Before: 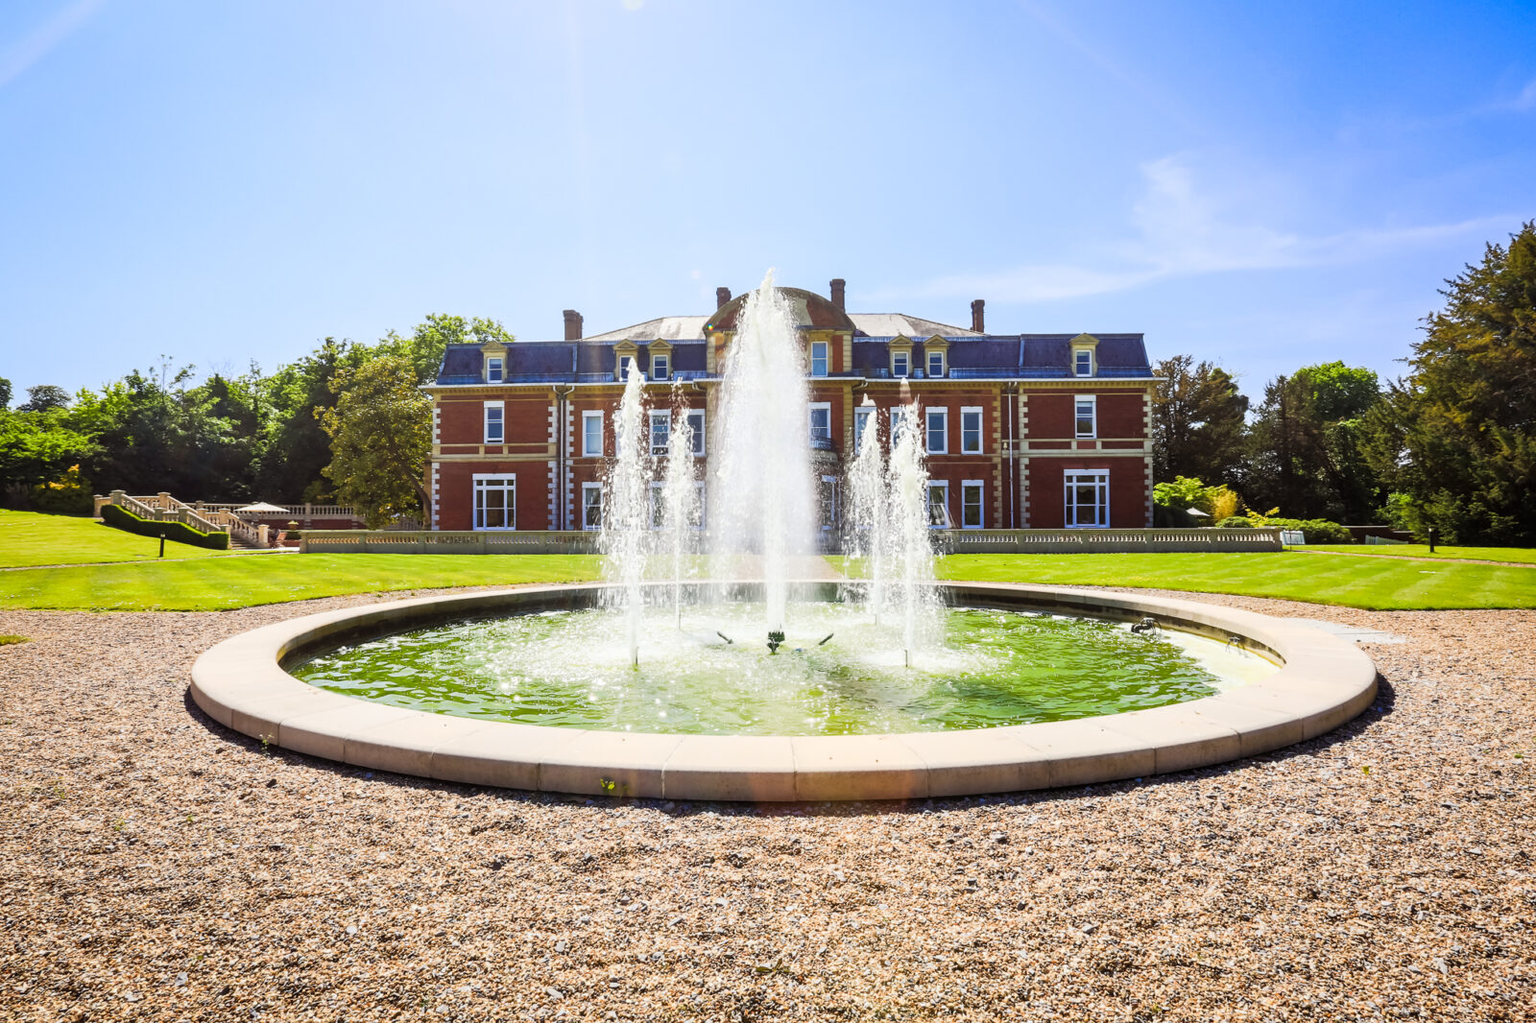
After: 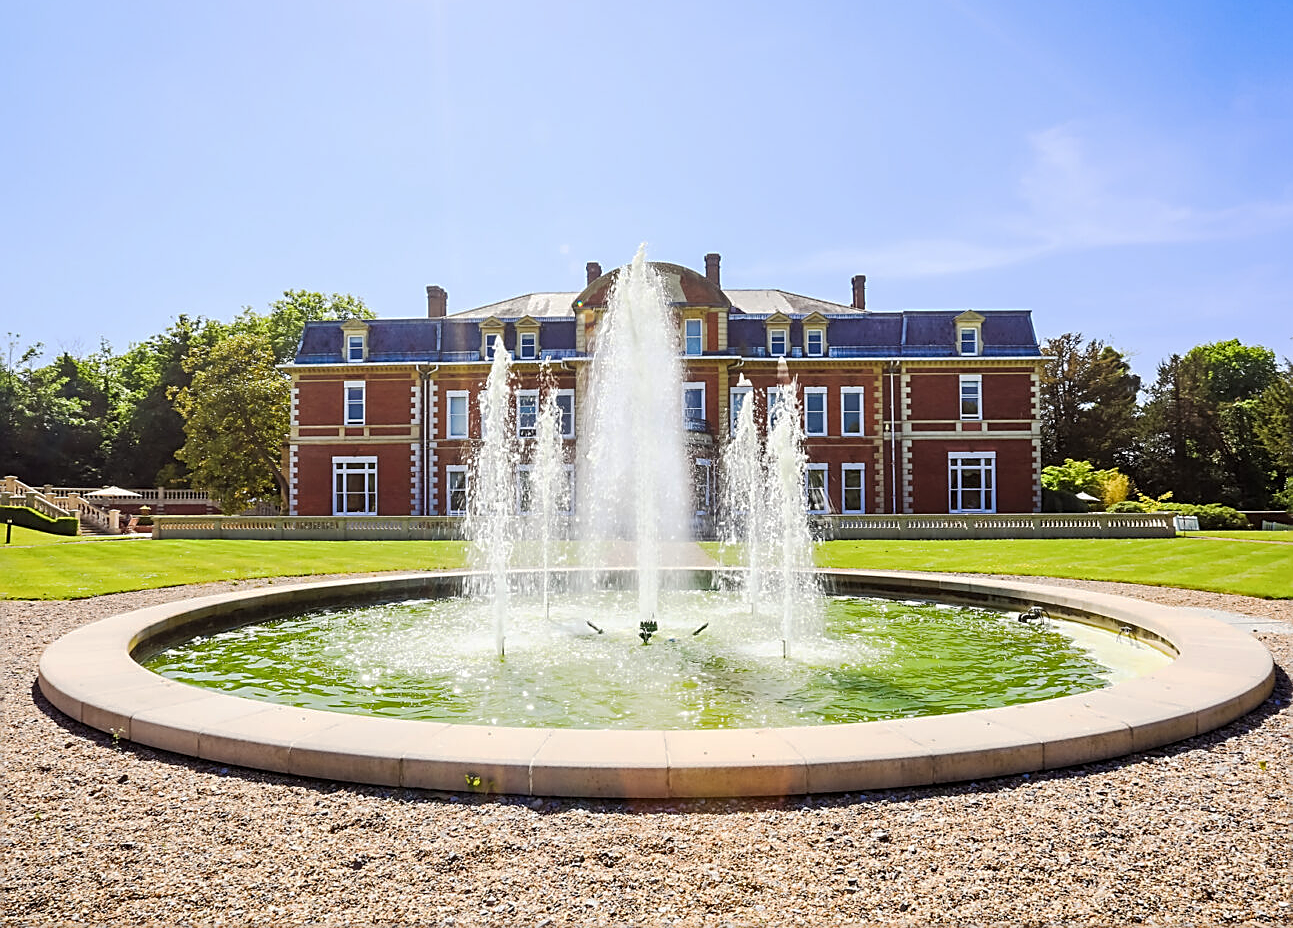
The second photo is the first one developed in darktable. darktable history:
base curve: curves: ch0 [(0, 0) (0.235, 0.266) (0.503, 0.496) (0.786, 0.72) (1, 1)], preserve colors none
exposure: compensate exposure bias true, compensate highlight preservation false
crop: left 10.022%, top 3.499%, right 9.153%, bottom 9.405%
sharpen: amount 0.737
